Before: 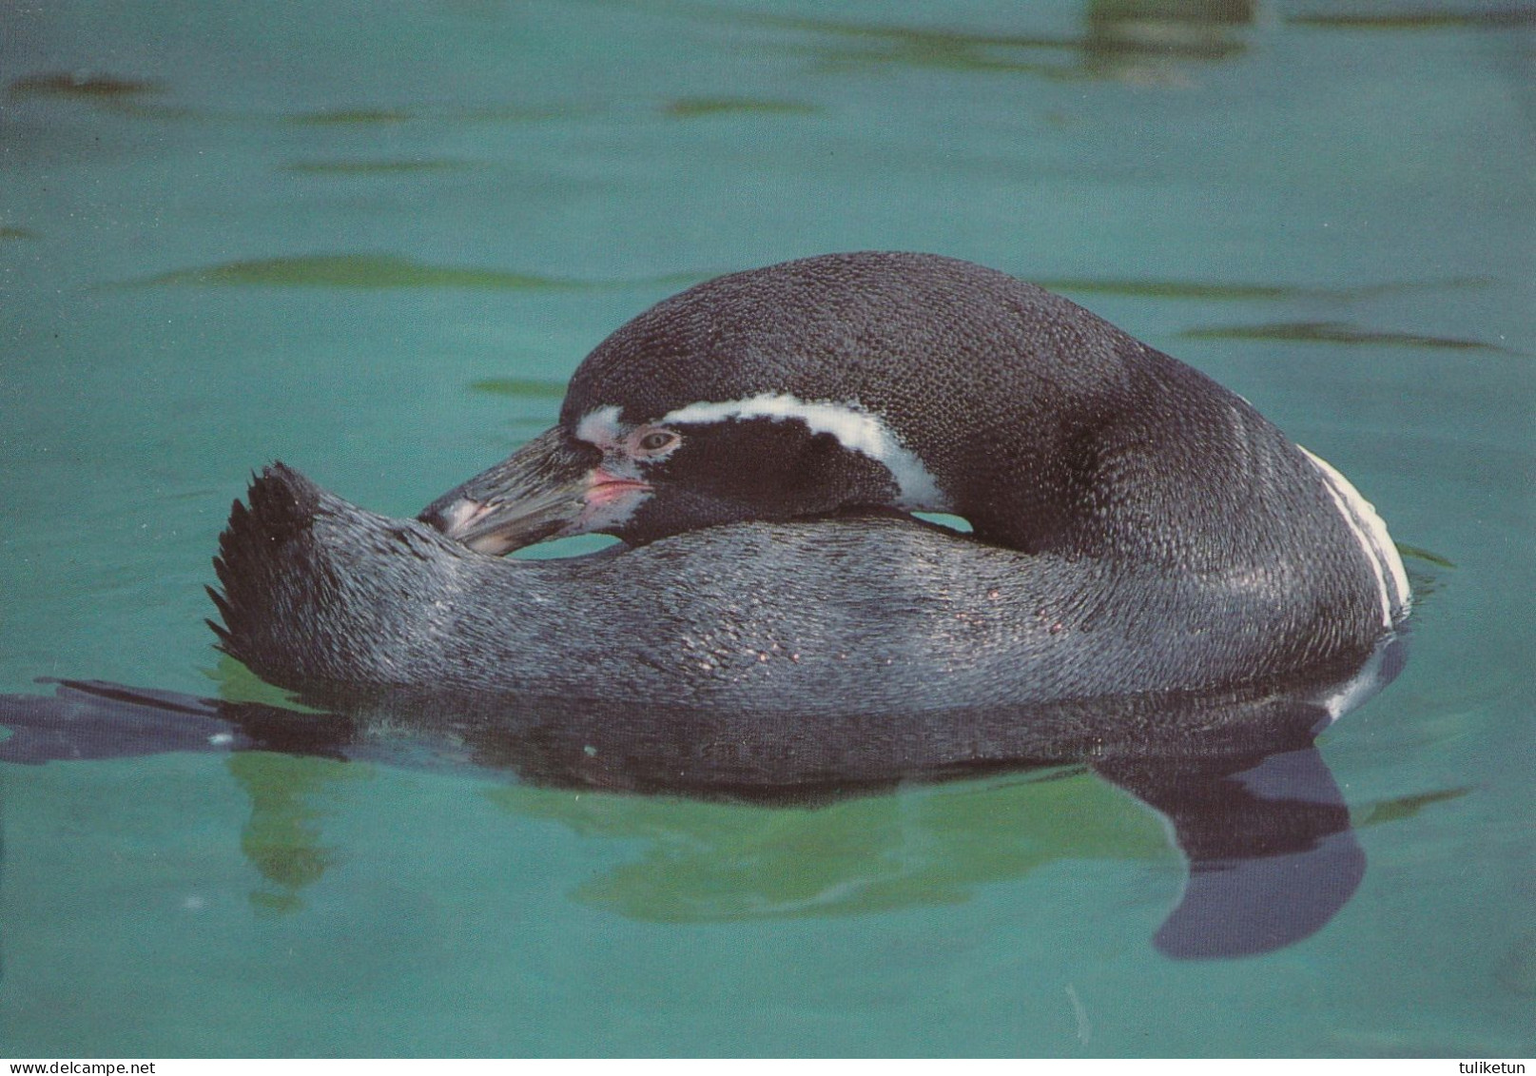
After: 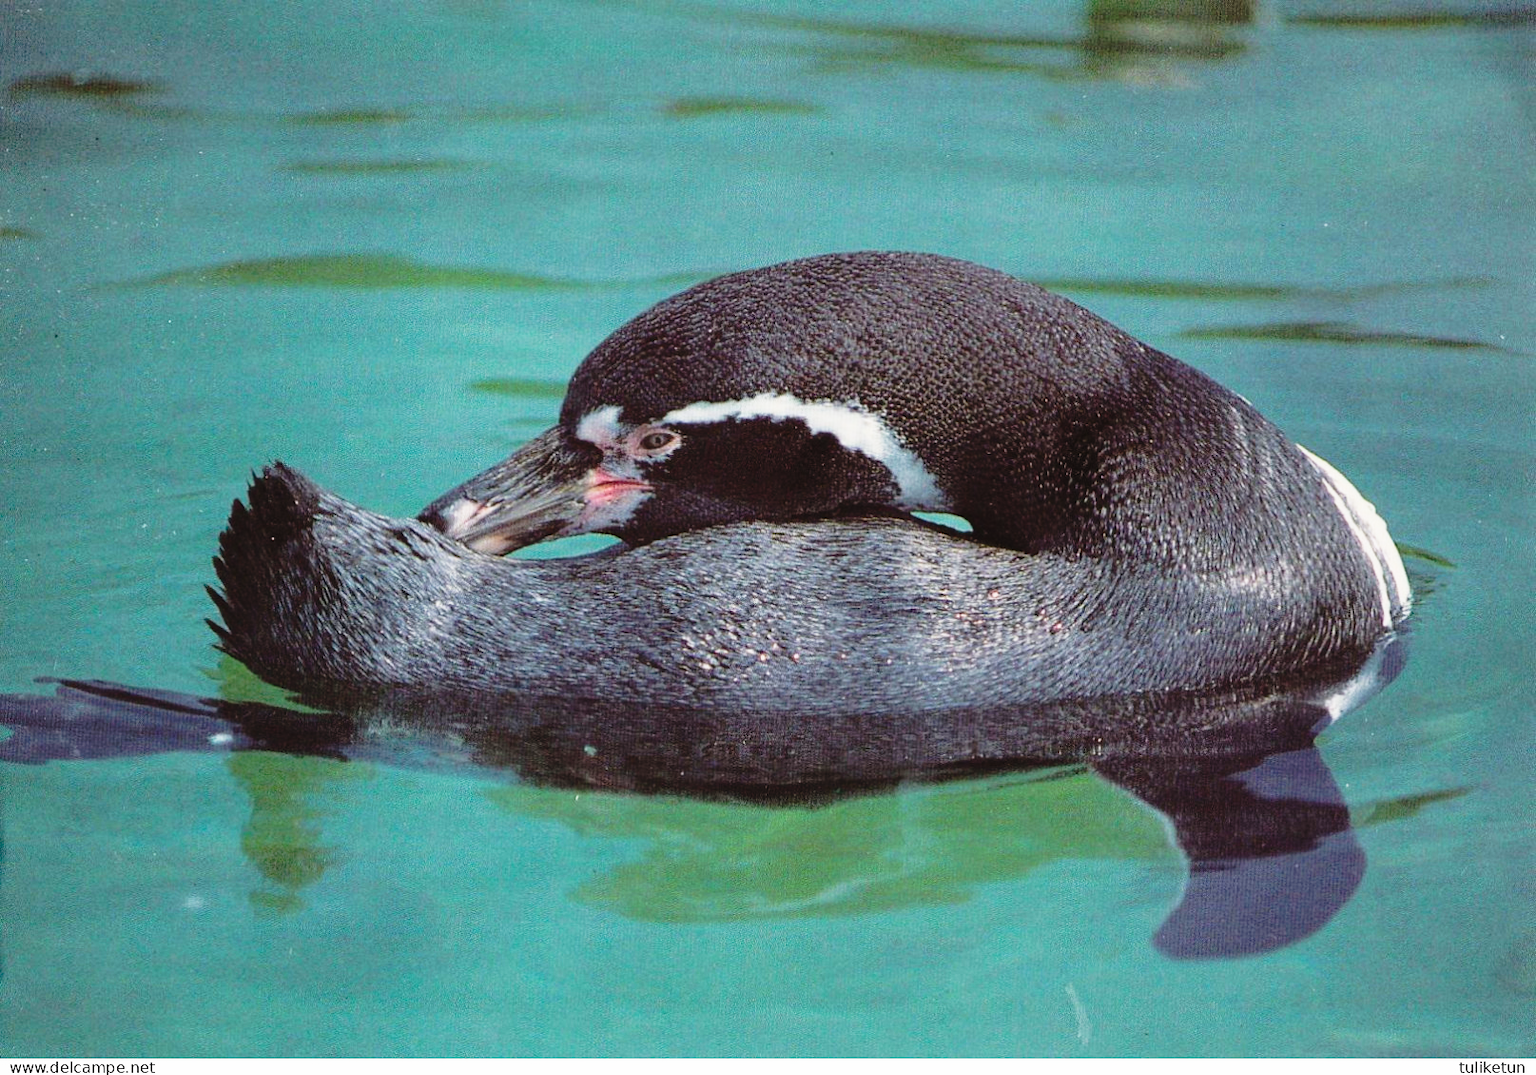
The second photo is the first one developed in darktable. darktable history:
tone curve: curves: ch0 [(0, 0) (0.003, 0.004) (0.011, 0.009) (0.025, 0.017) (0.044, 0.029) (0.069, 0.04) (0.1, 0.051) (0.136, 0.07) (0.177, 0.095) (0.224, 0.131) (0.277, 0.179) (0.335, 0.237) (0.399, 0.302) (0.468, 0.386) (0.543, 0.471) (0.623, 0.576) (0.709, 0.699) (0.801, 0.817) (0.898, 0.917) (1, 1)], preserve colors none
base curve: curves: ch0 [(0, 0) (0.028, 0.03) (0.121, 0.232) (0.46, 0.748) (0.859, 0.968) (1, 1)], preserve colors none
exposure: black level correction 0.002, exposure -0.098 EV, compensate highlight preservation false
